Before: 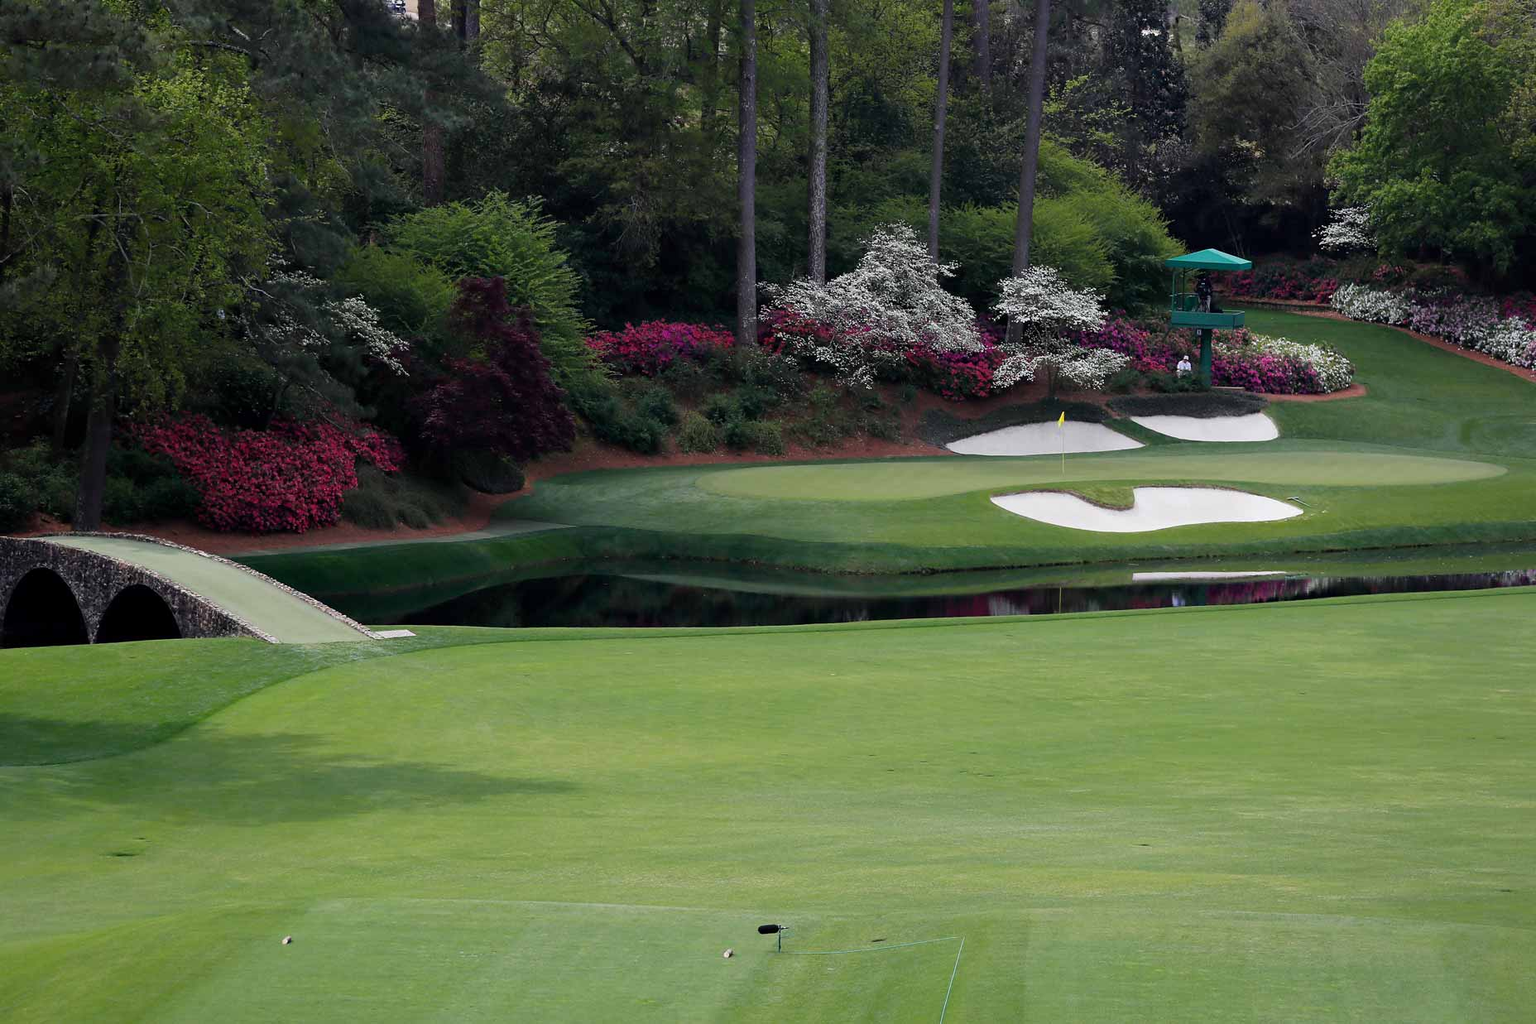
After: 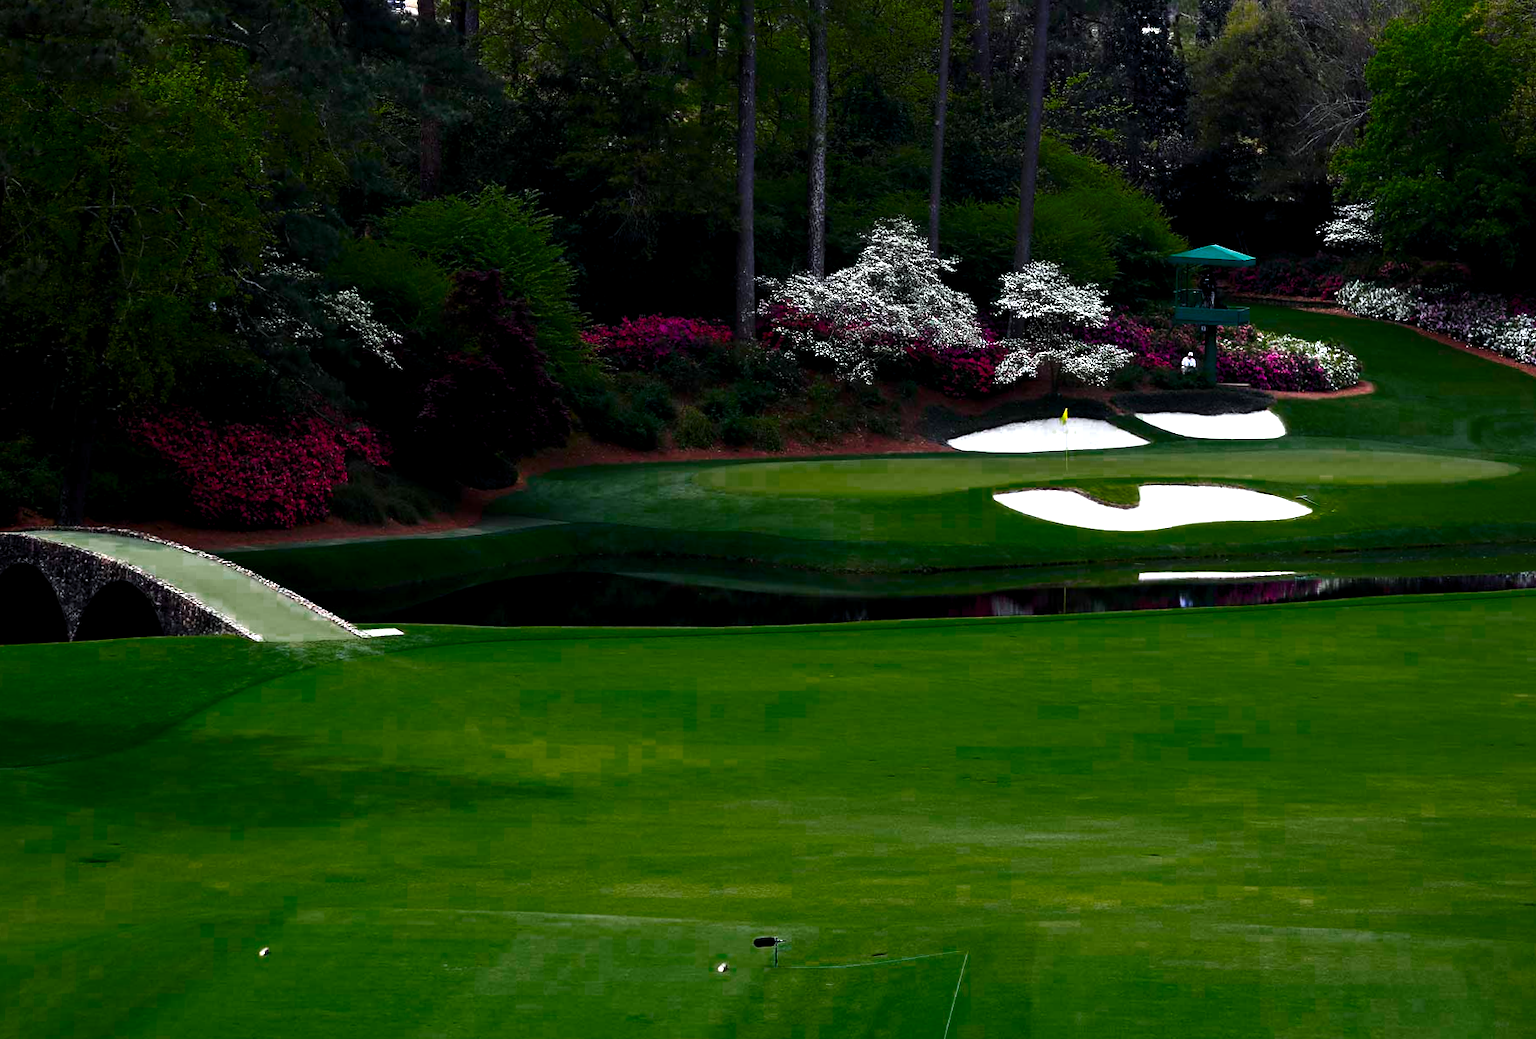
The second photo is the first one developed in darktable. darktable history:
contrast brightness saturation: contrast 0.13, brightness -0.24, saturation 0.14
rotate and perspective: rotation 0.226°, lens shift (vertical) -0.042, crop left 0.023, crop right 0.982, crop top 0.006, crop bottom 0.994
levels: levels [0.012, 0.367, 0.697]
white balance: red 0.978, blue 0.999
color zones: curves: ch0 [(0.25, 0.5) (0.347, 0.092) (0.75, 0.5)]; ch1 [(0.25, 0.5) (0.33, 0.51) (0.75, 0.5)]
